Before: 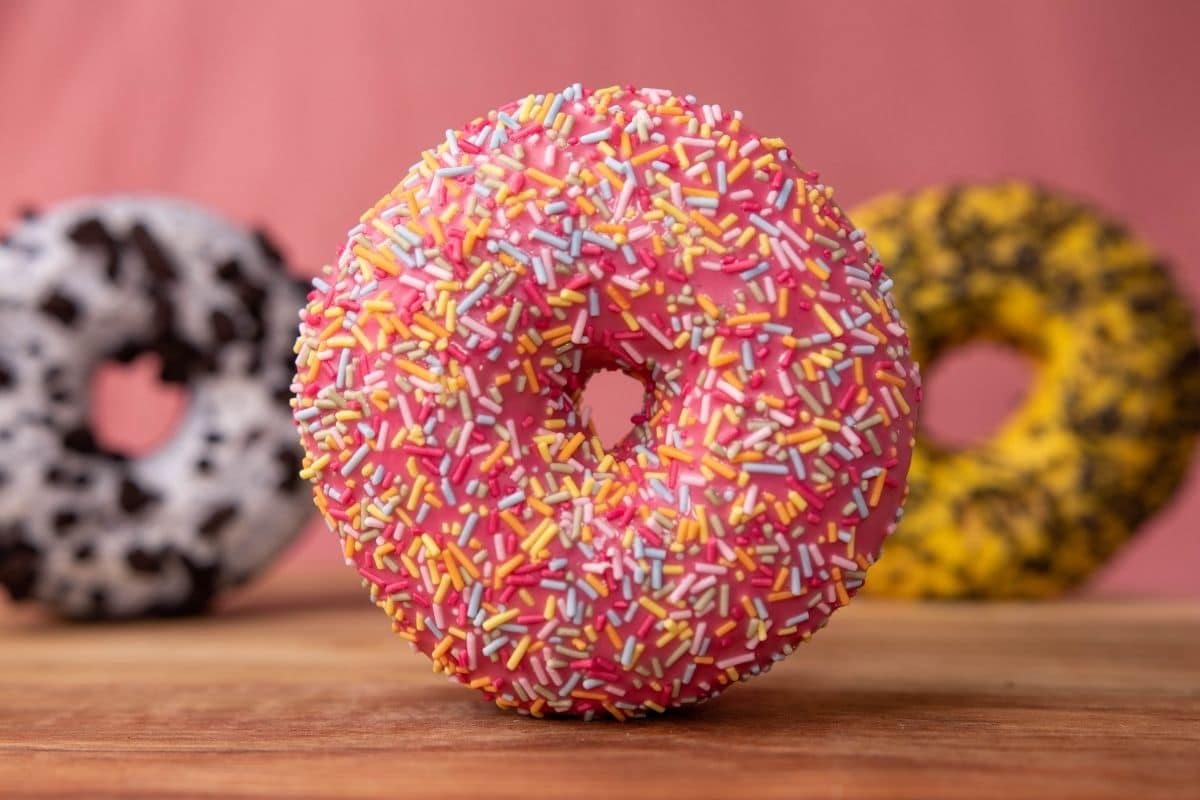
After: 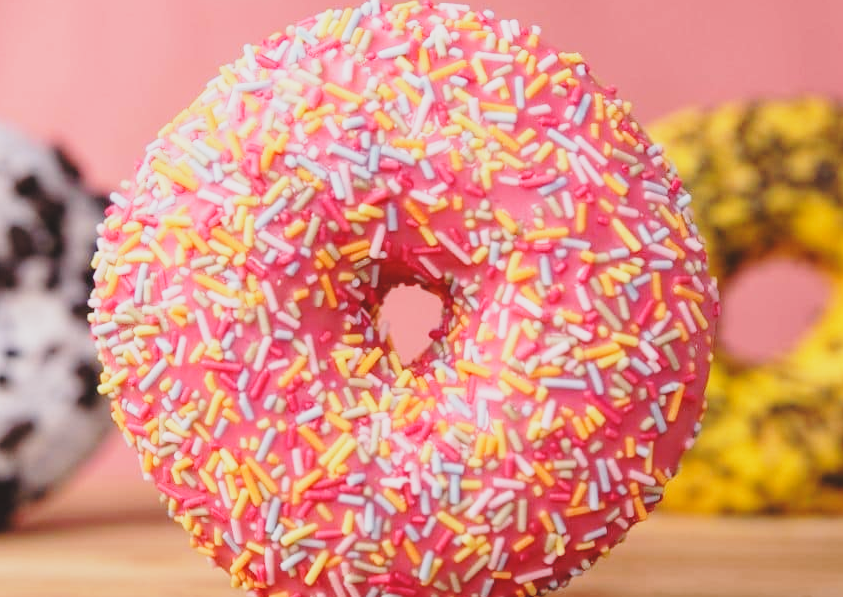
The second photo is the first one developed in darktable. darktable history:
crop and rotate: left 16.905%, top 10.831%, right 12.823%, bottom 14.429%
contrast brightness saturation: contrast -0.157, brightness 0.043, saturation -0.123
base curve: curves: ch0 [(0, 0) (0.028, 0.03) (0.121, 0.232) (0.46, 0.748) (0.859, 0.968) (1, 1)], preserve colors none
